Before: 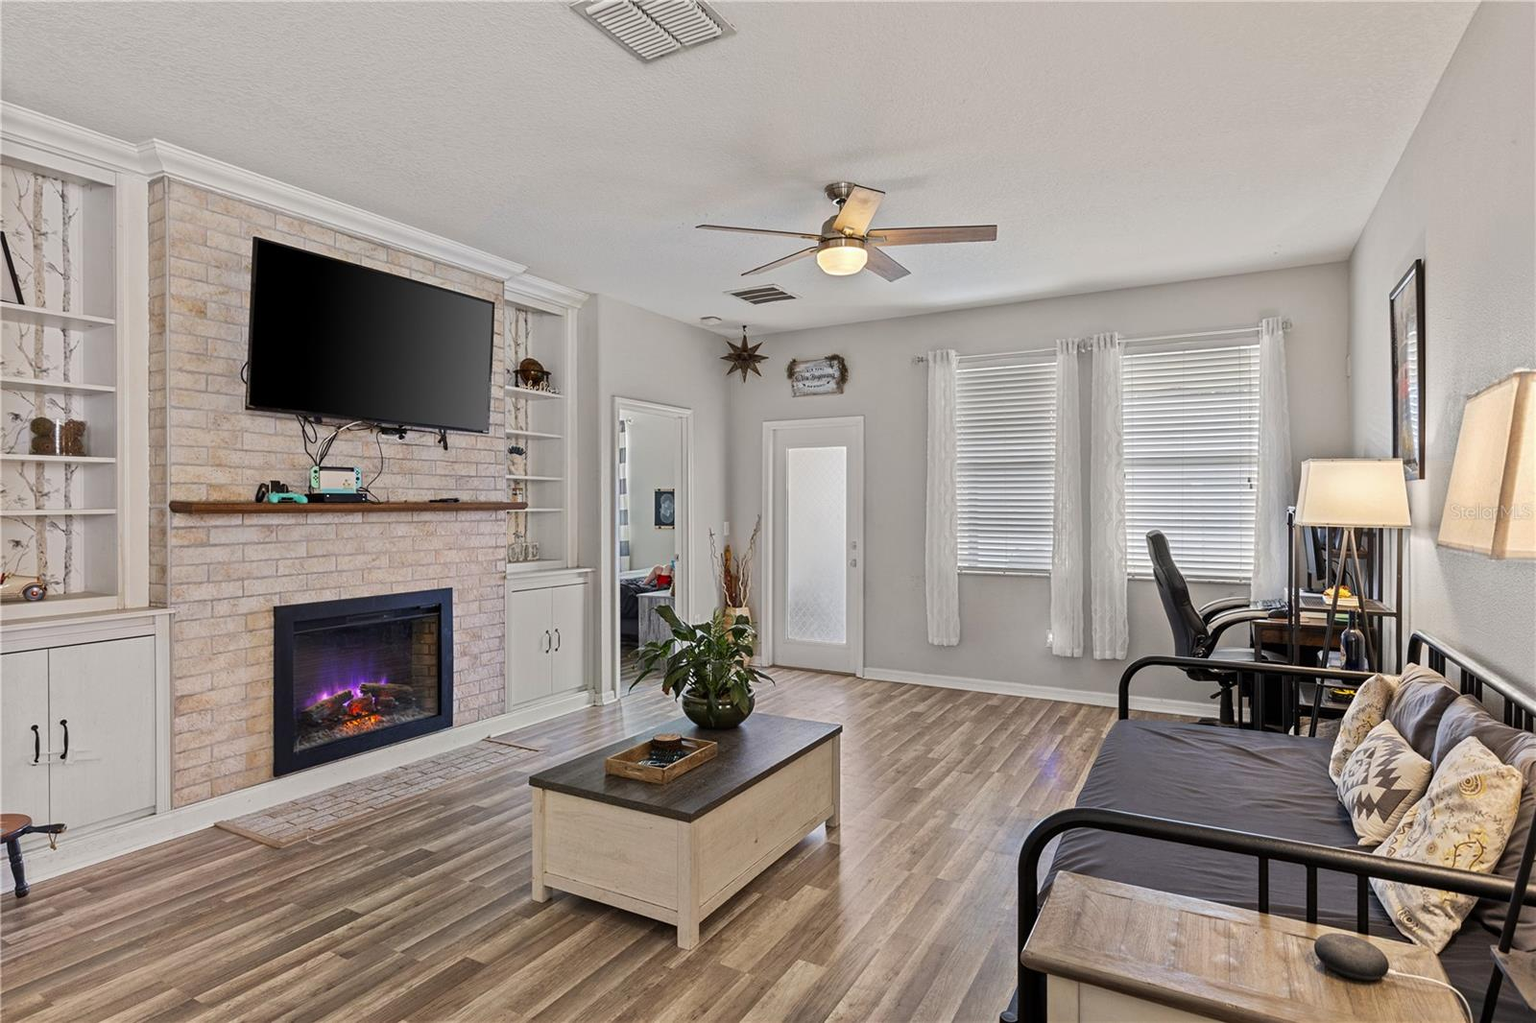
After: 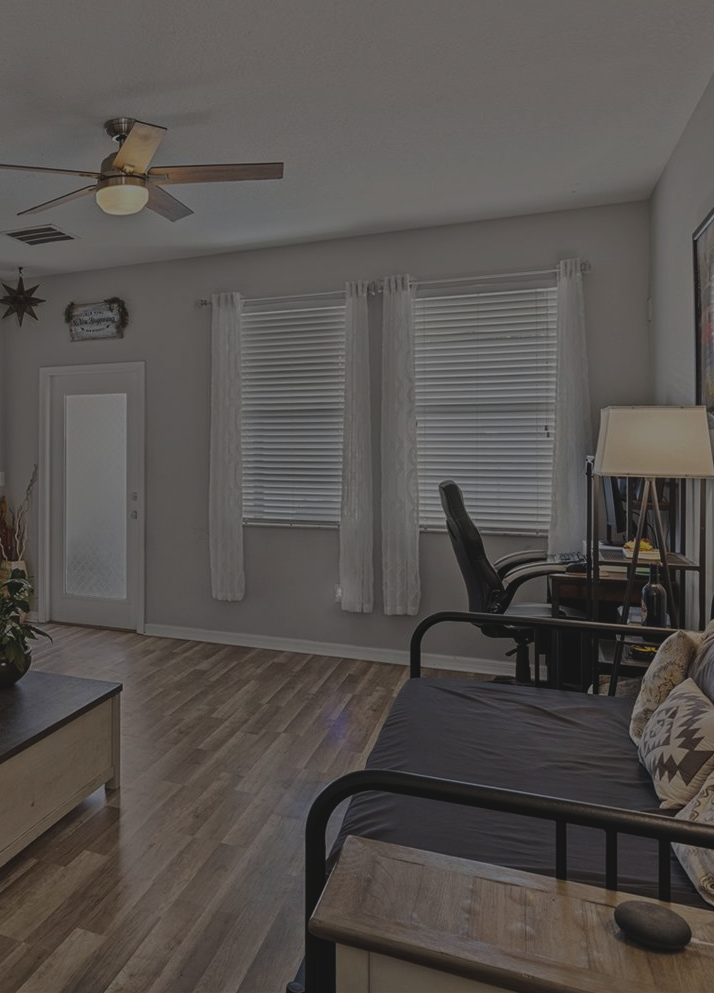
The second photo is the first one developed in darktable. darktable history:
crop: left 47.243%, top 6.786%, right 8.116%
exposure: black level correction -0.03, compensate exposure bias true, compensate highlight preservation false
